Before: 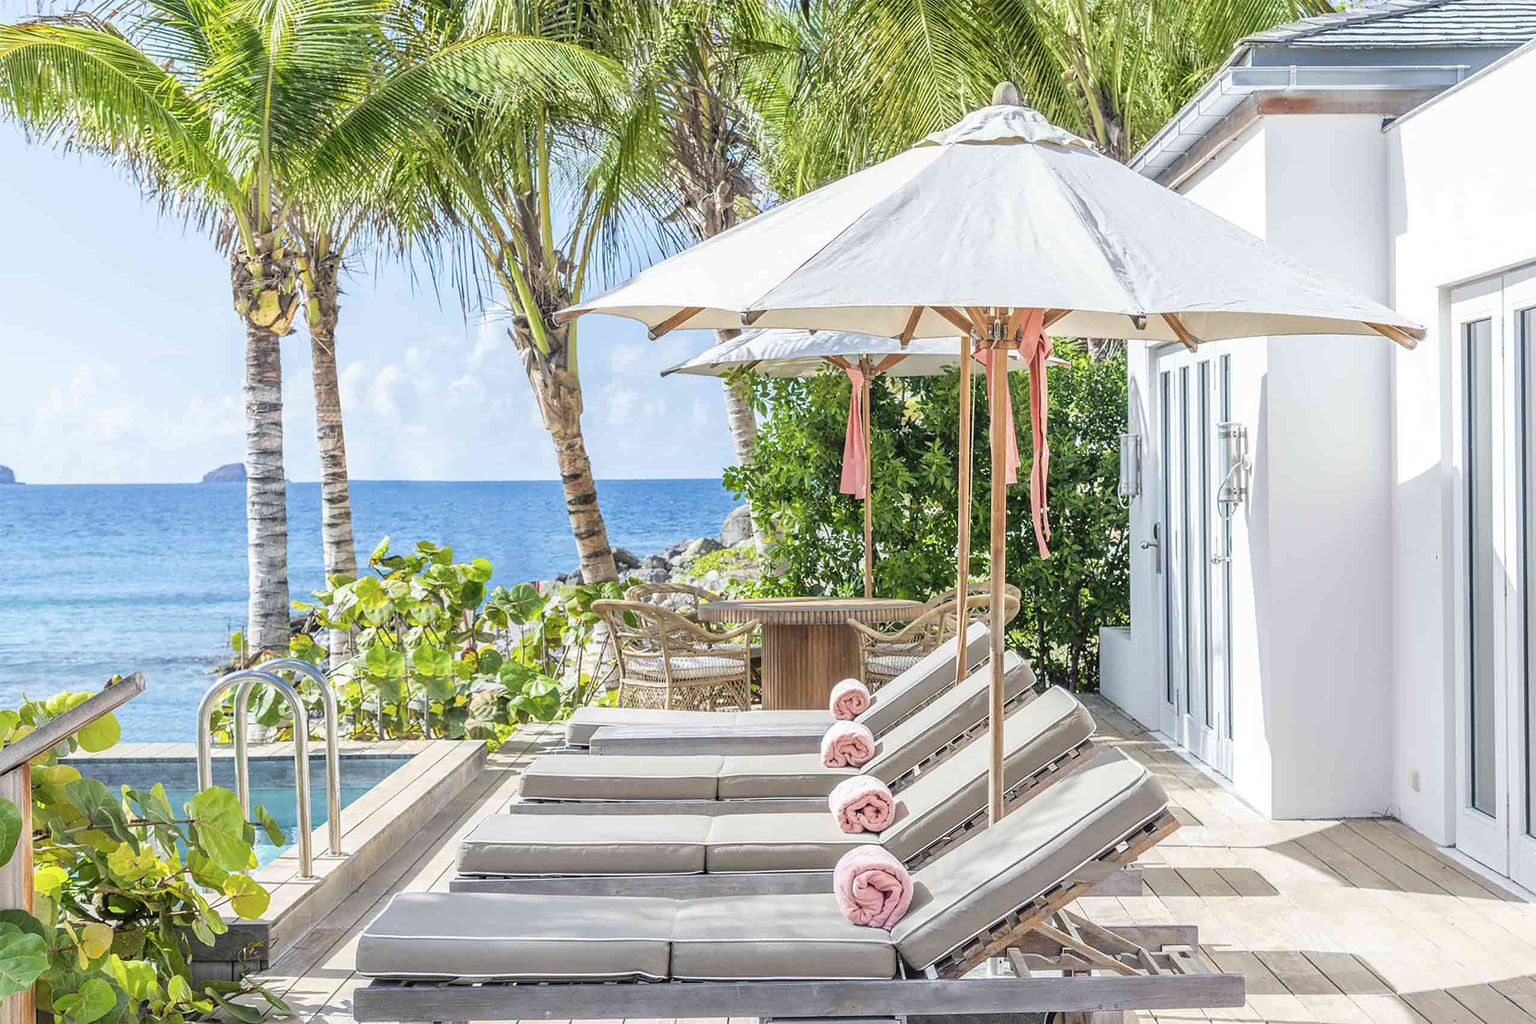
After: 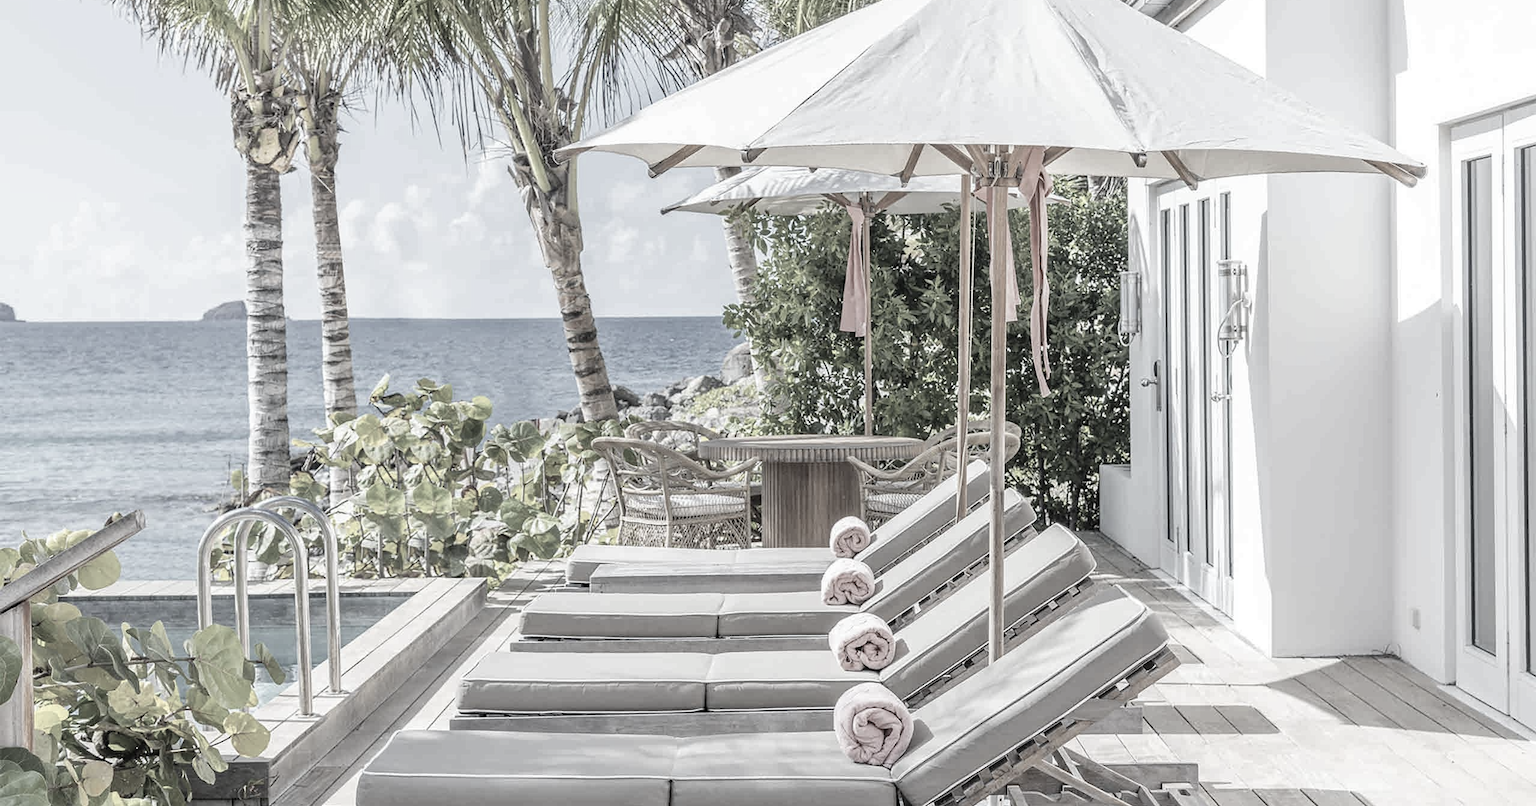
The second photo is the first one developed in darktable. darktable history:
color correction: highlights b* 0.033, saturation 0.22
crop and rotate: top 15.883%, bottom 5.364%
